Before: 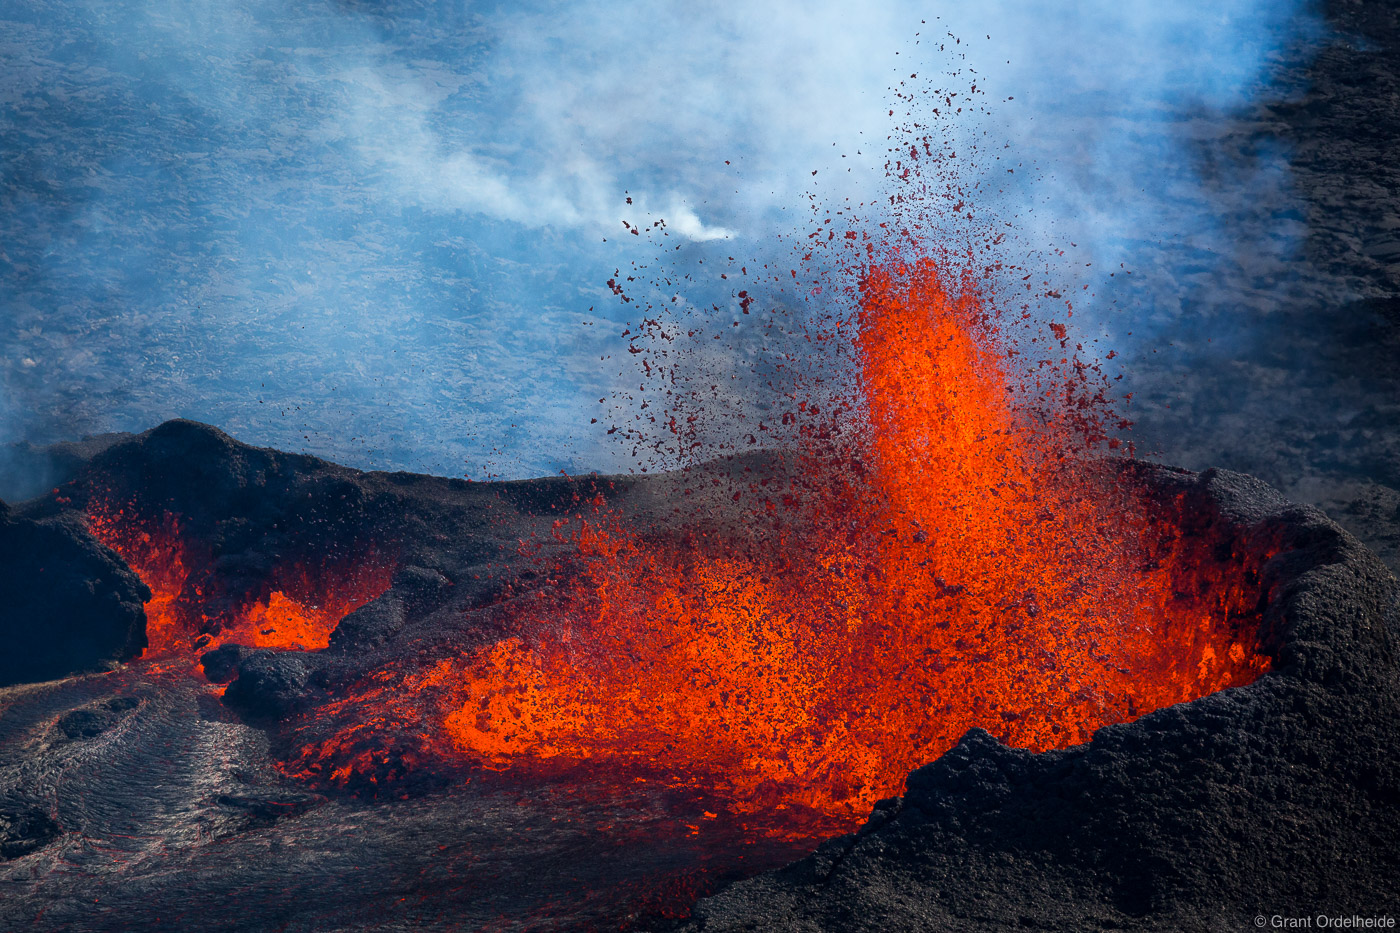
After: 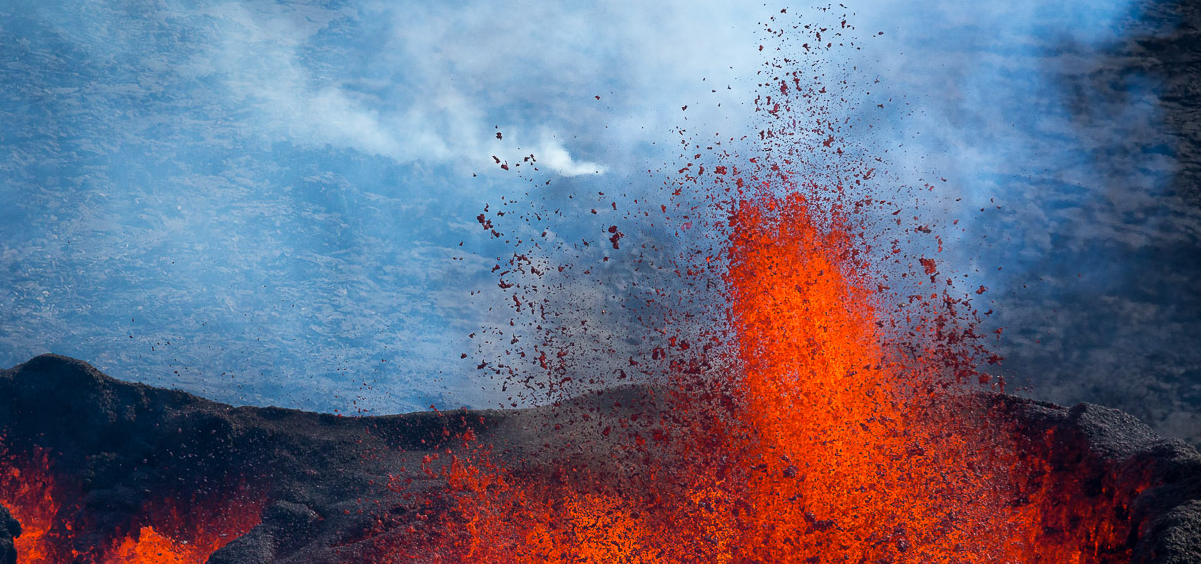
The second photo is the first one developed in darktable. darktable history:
crop and rotate: left 9.325%, top 7.143%, right 4.854%, bottom 32.399%
